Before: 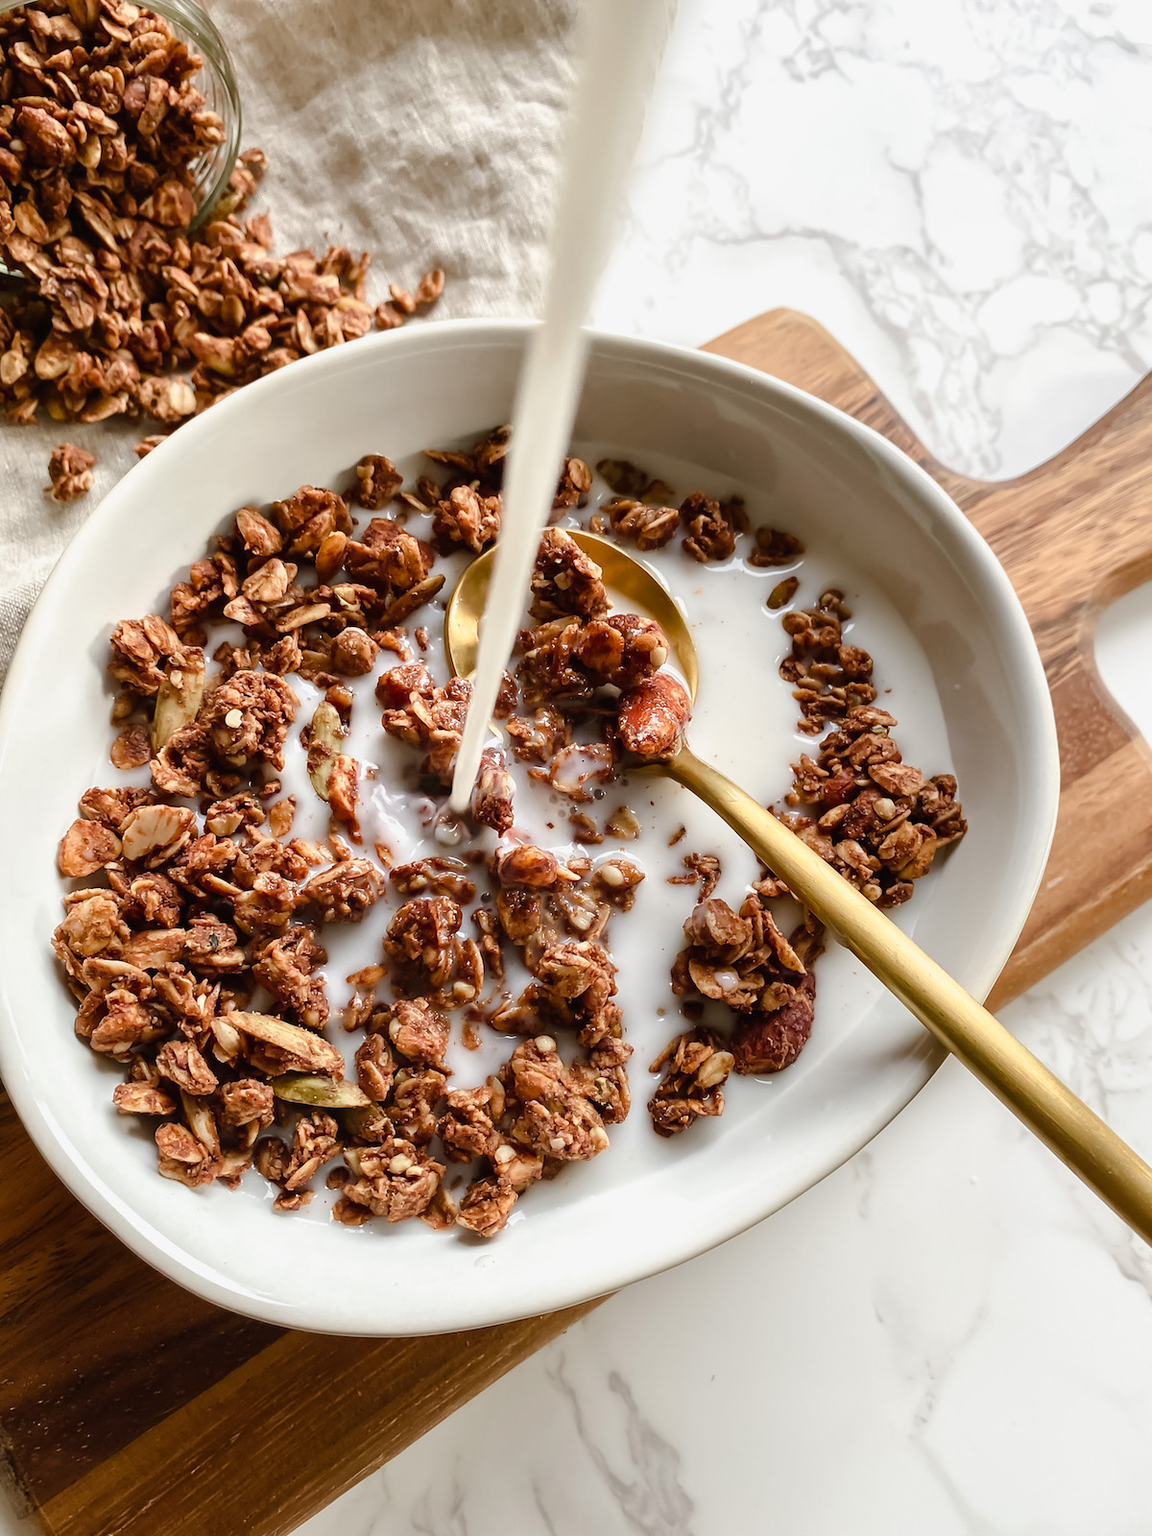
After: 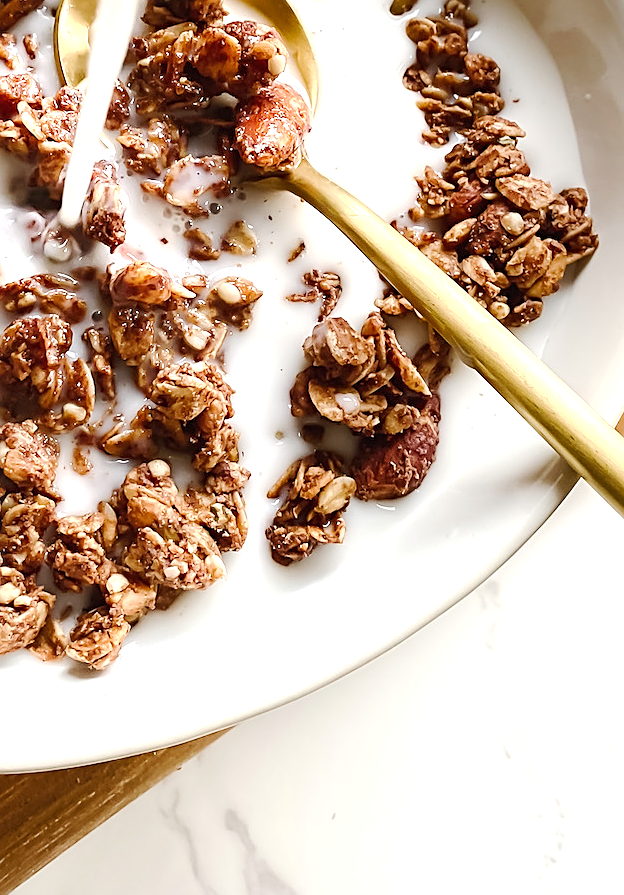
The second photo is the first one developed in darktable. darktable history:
tone equalizer: -8 EV 0 EV, -7 EV -0.002 EV, -6 EV 0.002 EV, -5 EV -0.022 EV, -4 EV -0.13 EV, -3 EV -0.137 EV, -2 EV 0.261 EV, -1 EV 0.714 EV, +0 EV 0.463 EV, mask exposure compensation -0.507 EV
sharpen: on, module defaults
crop: left 34.156%, top 38.737%, right 13.782%, bottom 5.265%
base curve: curves: ch0 [(0, 0) (0.158, 0.273) (0.879, 0.895) (1, 1)], preserve colors none
